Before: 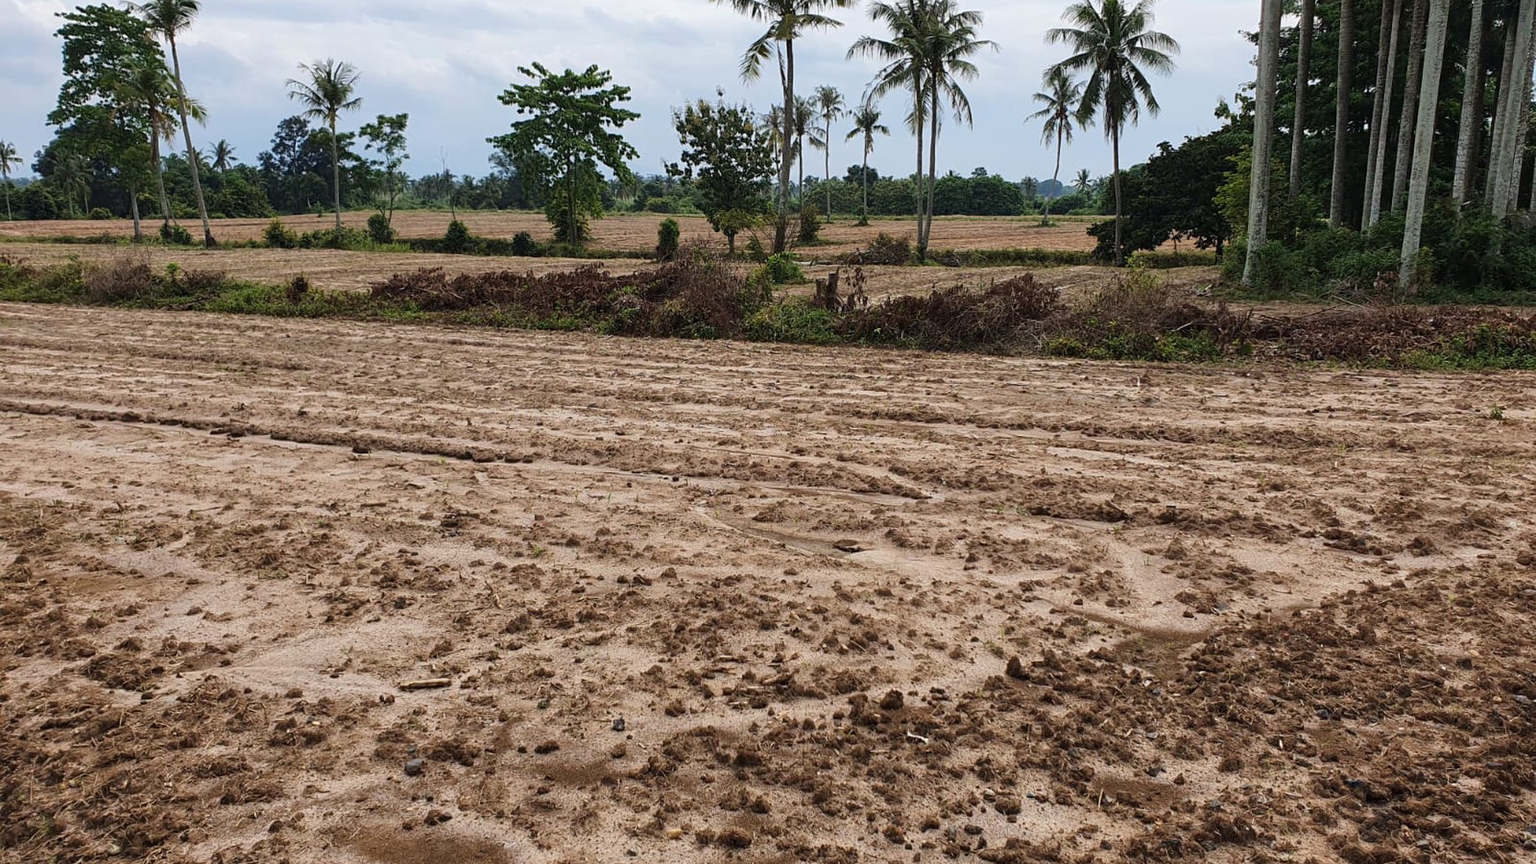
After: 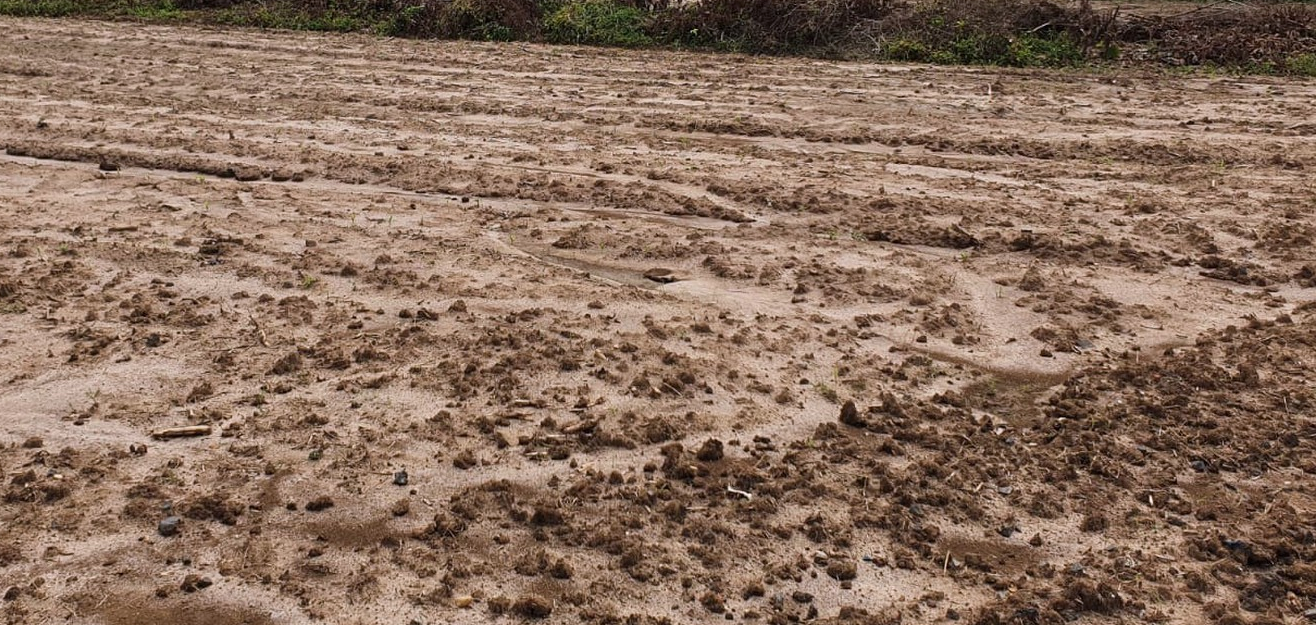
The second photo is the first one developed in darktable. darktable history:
white balance: red 1.004, blue 1.024
crop and rotate: left 17.299%, top 35.115%, right 7.015%, bottom 1.024%
